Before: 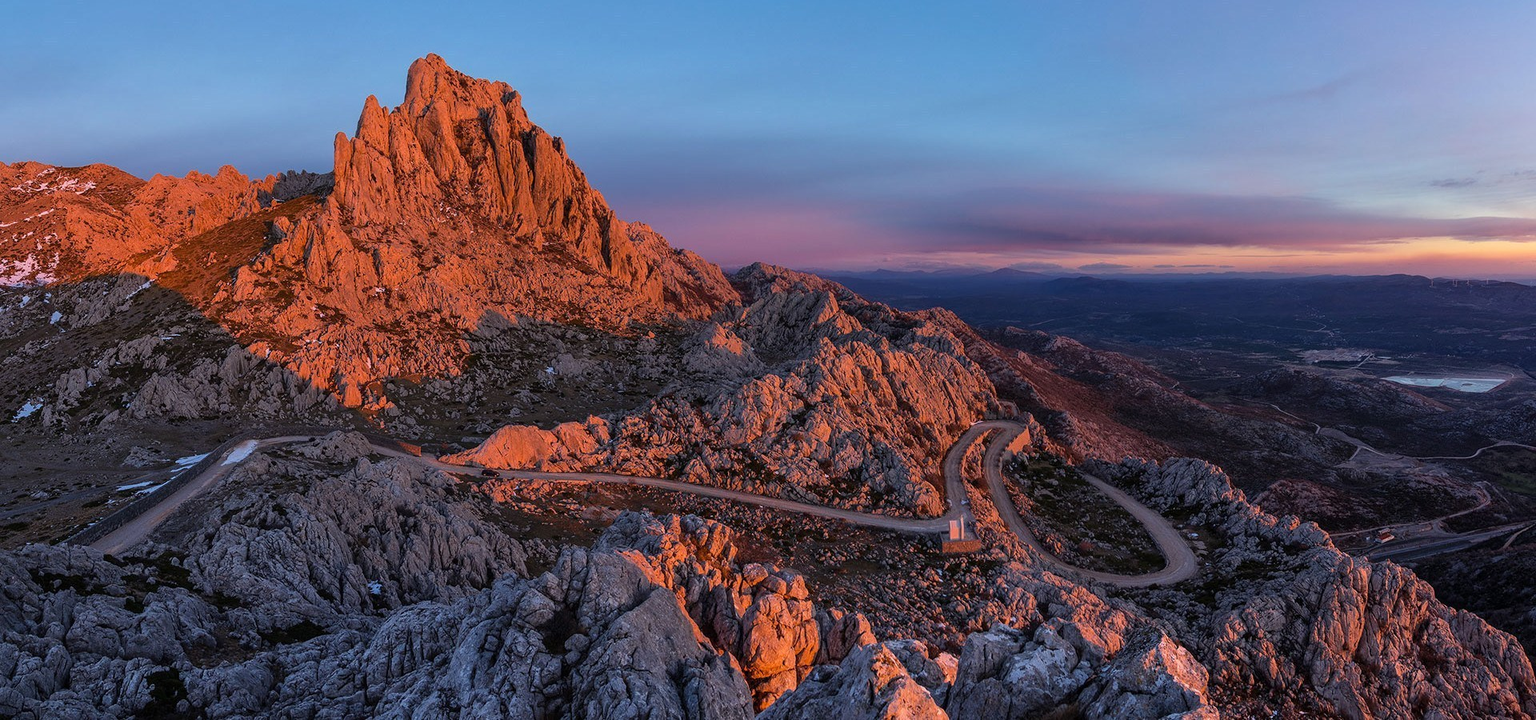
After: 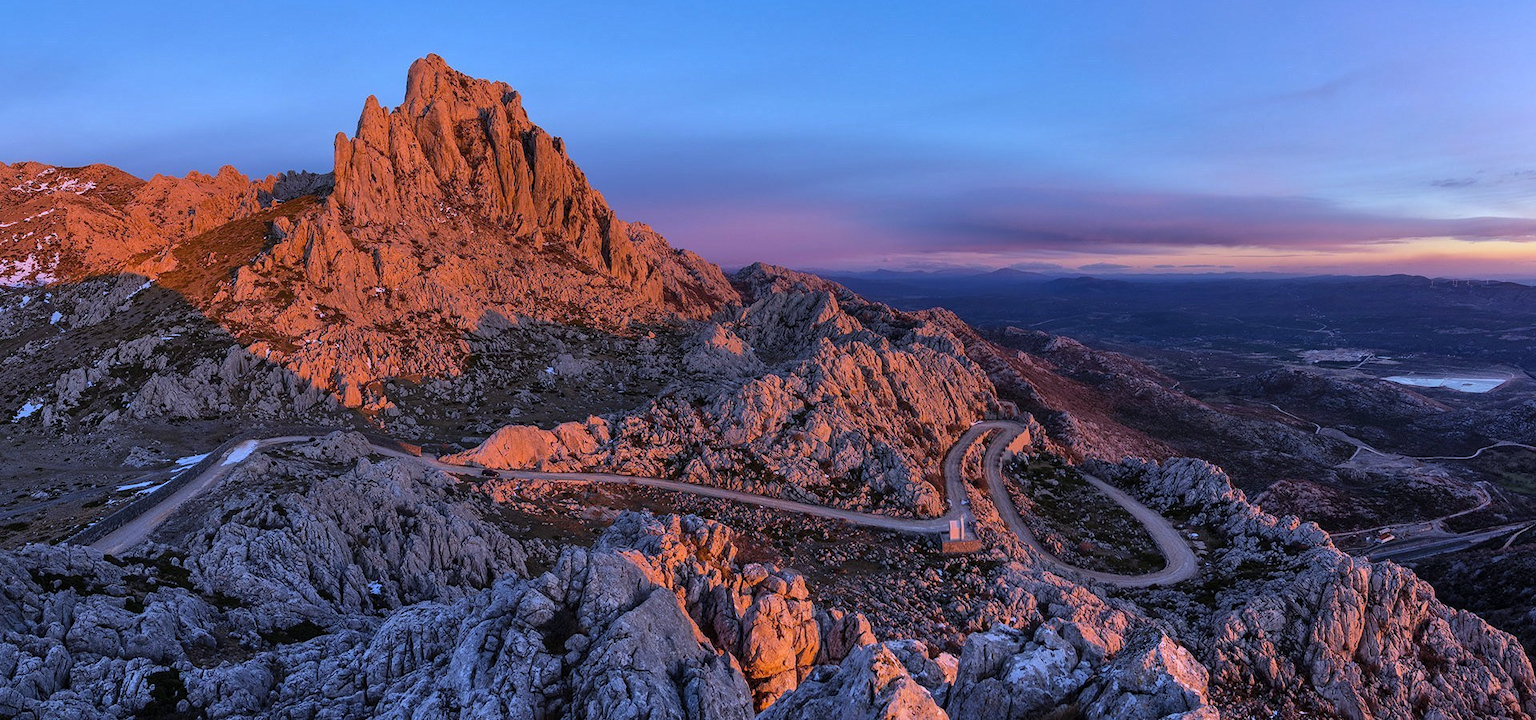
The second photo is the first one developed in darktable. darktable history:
shadows and highlights: shadows 37.27, highlights -28.18, soften with gaussian
exposure: compensate highlight preservation false
white balance: red 0.948, green 1.02, blue 1.176
